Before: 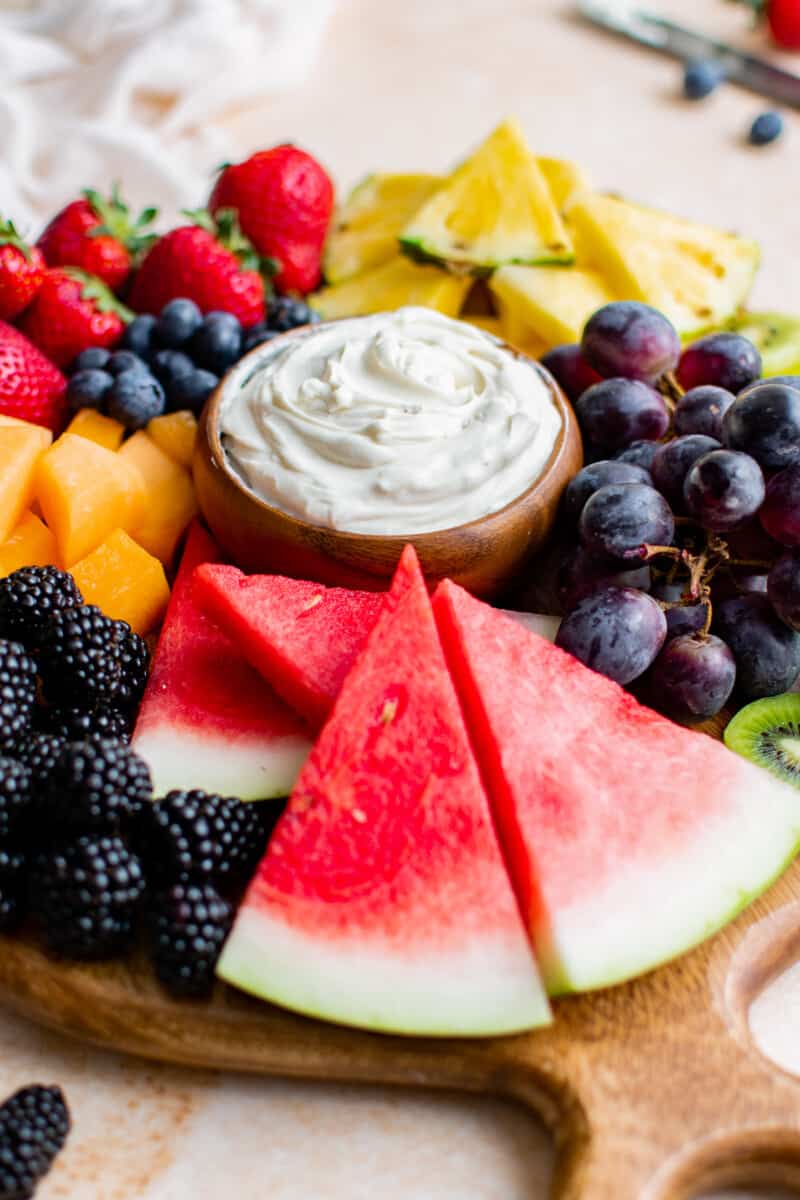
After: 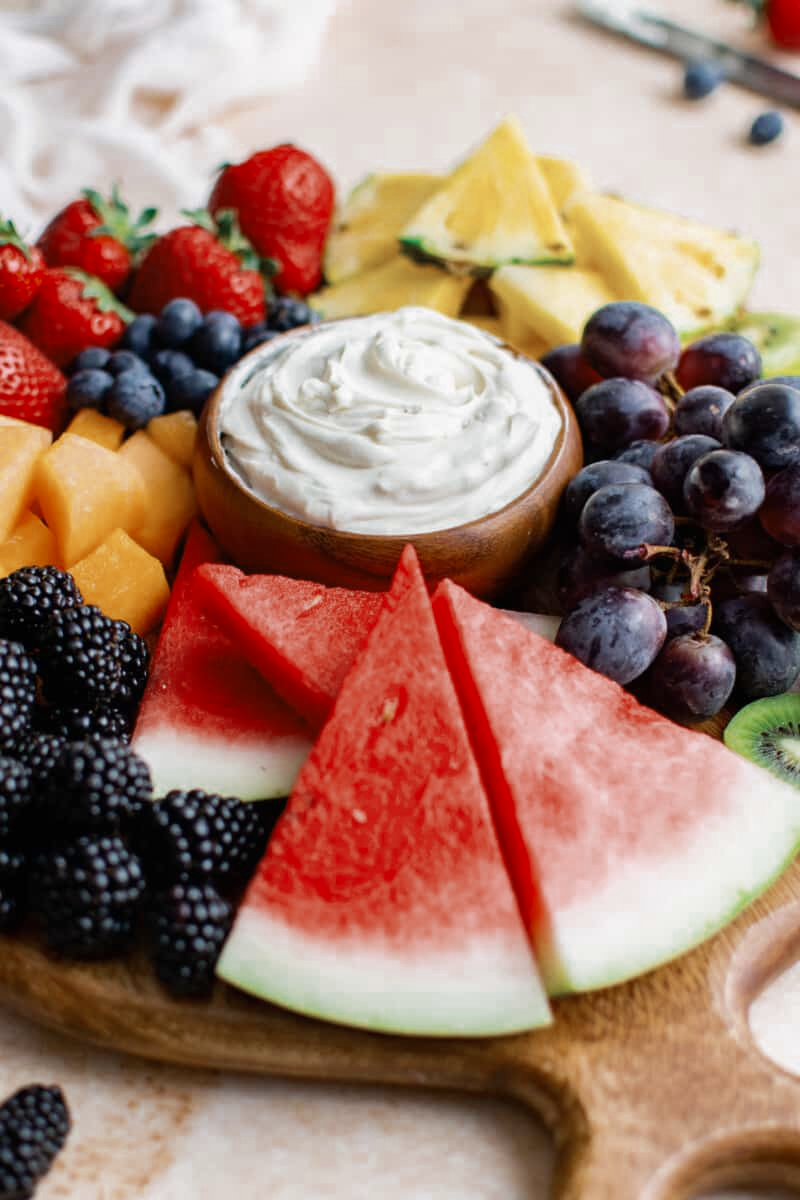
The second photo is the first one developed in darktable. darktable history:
color zones: curves: ch0 [(0, 0.5) (0.125, 0.4) (0.25, 0.5) (0.375, 0.4) (0.5, 0.4) (0.625, 0.35) (0.75, 0.35) (0.875, 0.5)]; ch1 [(0, 0.35) (0.125, 0.45) (0.25, 0.35) (0.375, 0.35) (0.5, 0.35) (0.625, 0.35) (0.75, 0.45) (0.875, 0.35)]; ch2 [(0, 0.6) (0.125, 0.5) (0.25, 0.5) (0.375, 0.6) (0.5, 0.6) (0.625, 0.5) (0.75, 0.5) (0.875, 0.5)]
local contrast: mode bilateral grid, contrast 100, coarseness 100, detail 94%, midtone range 0.2
